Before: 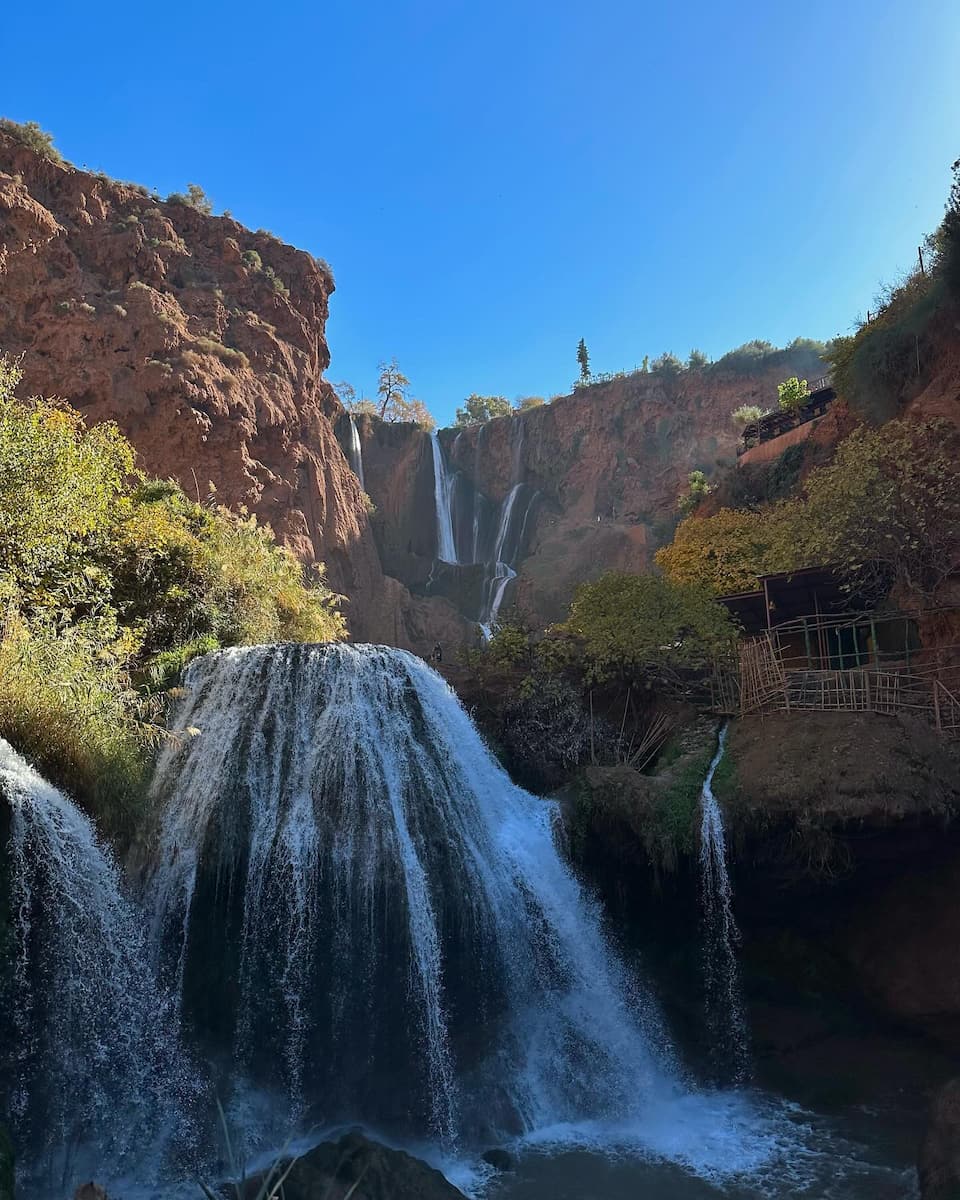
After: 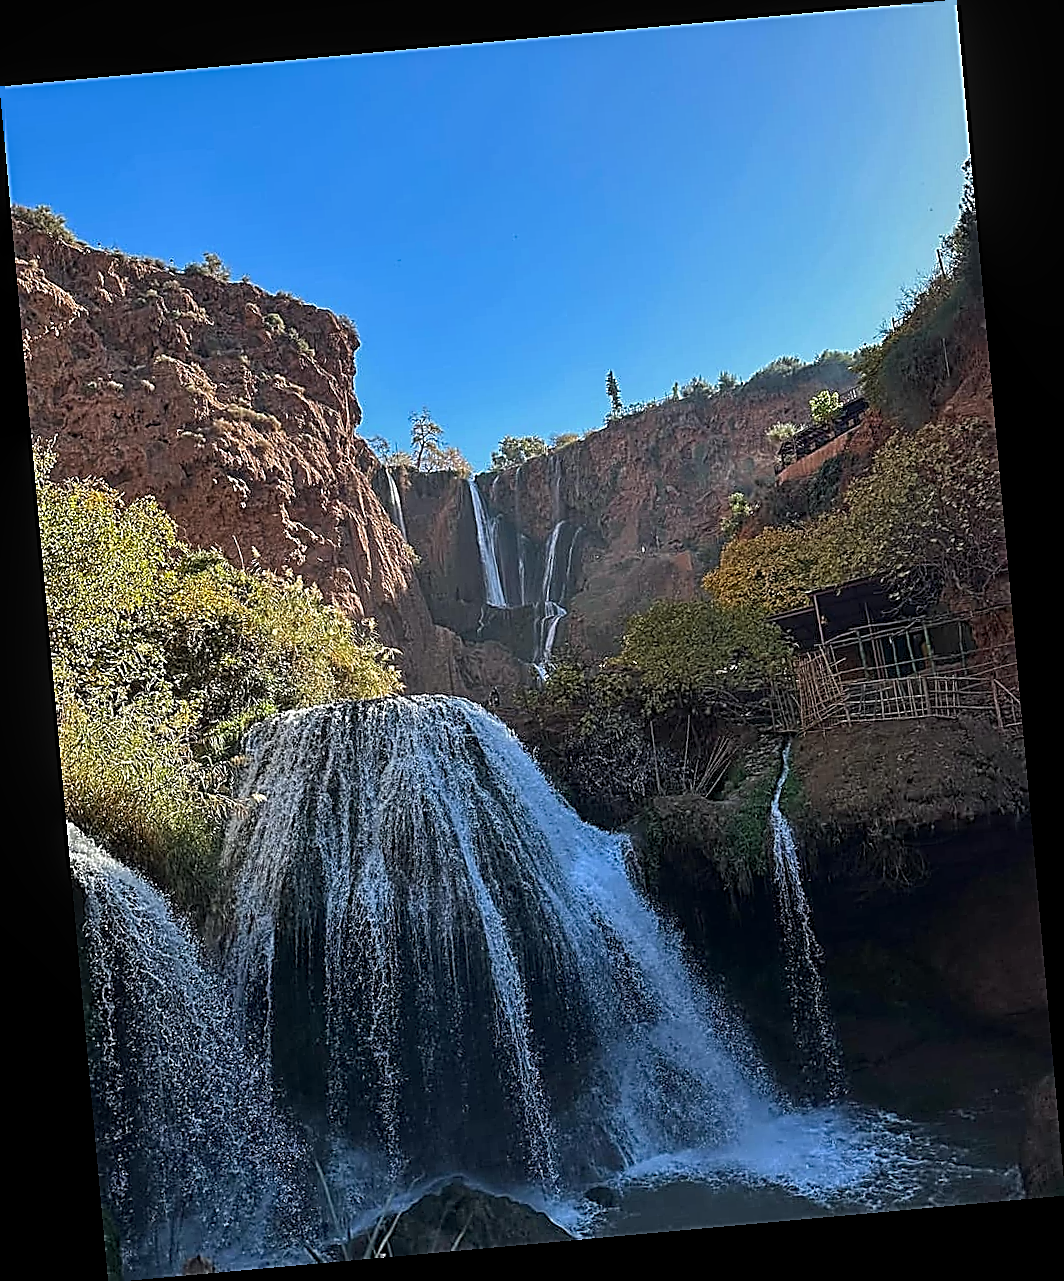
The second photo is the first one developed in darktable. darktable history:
rotate and perspective: rotation -5.2°, automatic cropping off
local contrast: on, module defaults
sharpen: amount 2
